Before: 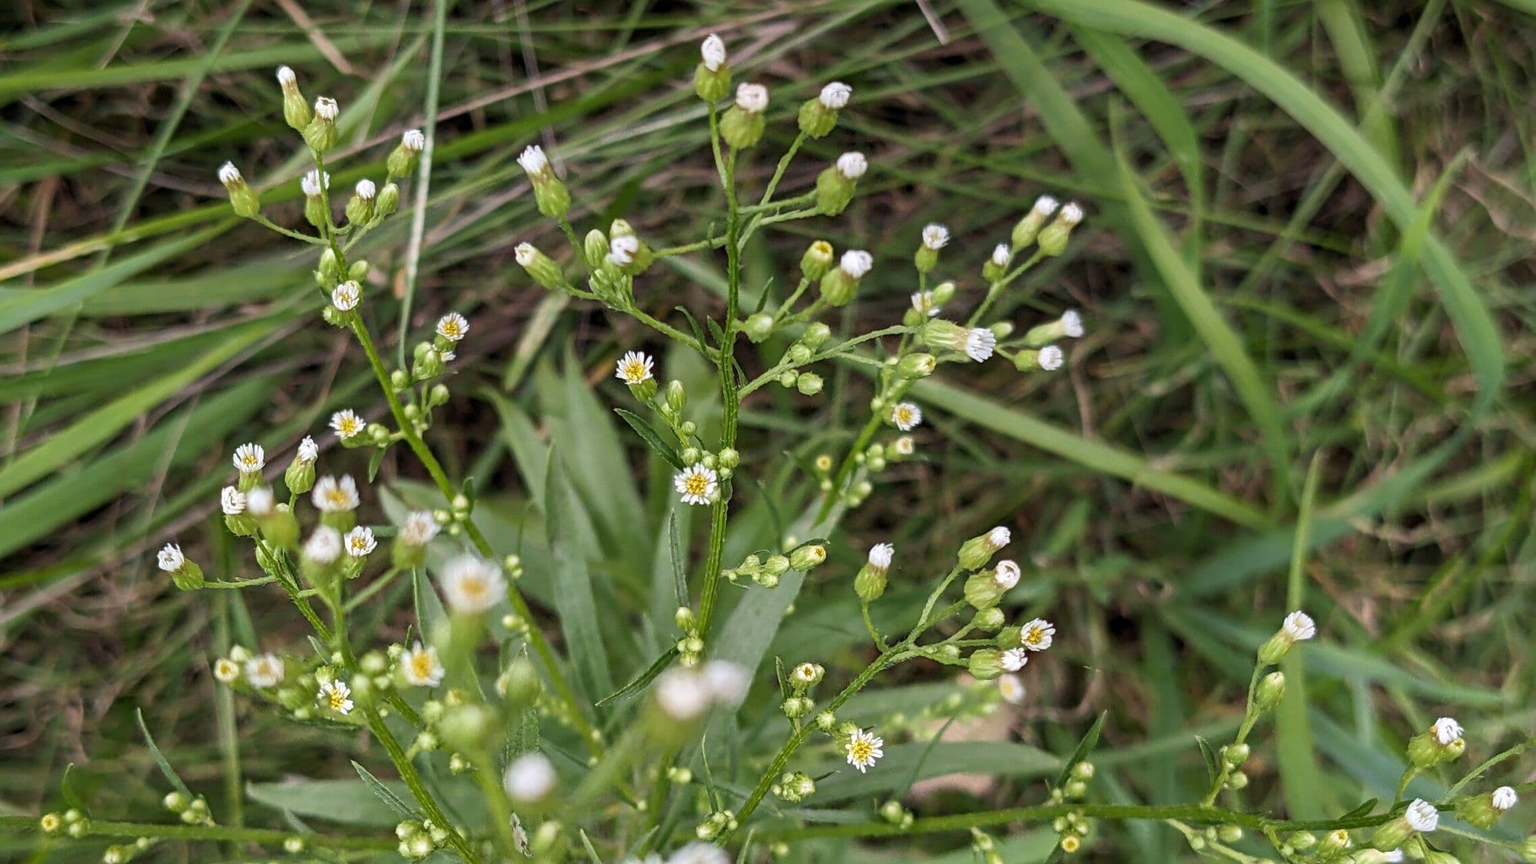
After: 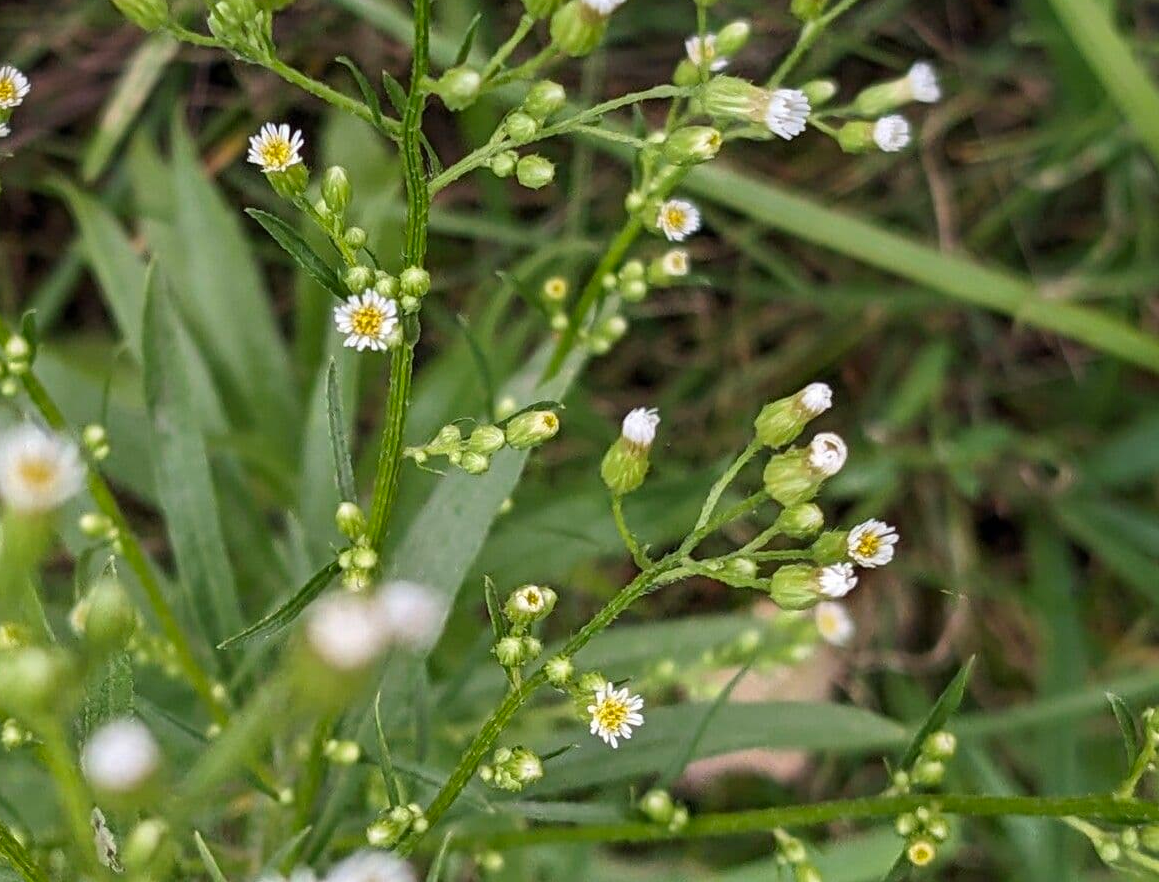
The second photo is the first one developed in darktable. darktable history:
crop and rotate: left 29.219%, top 31.093%, right 19.834%
contrast brightness saturation: saturation 0.129
